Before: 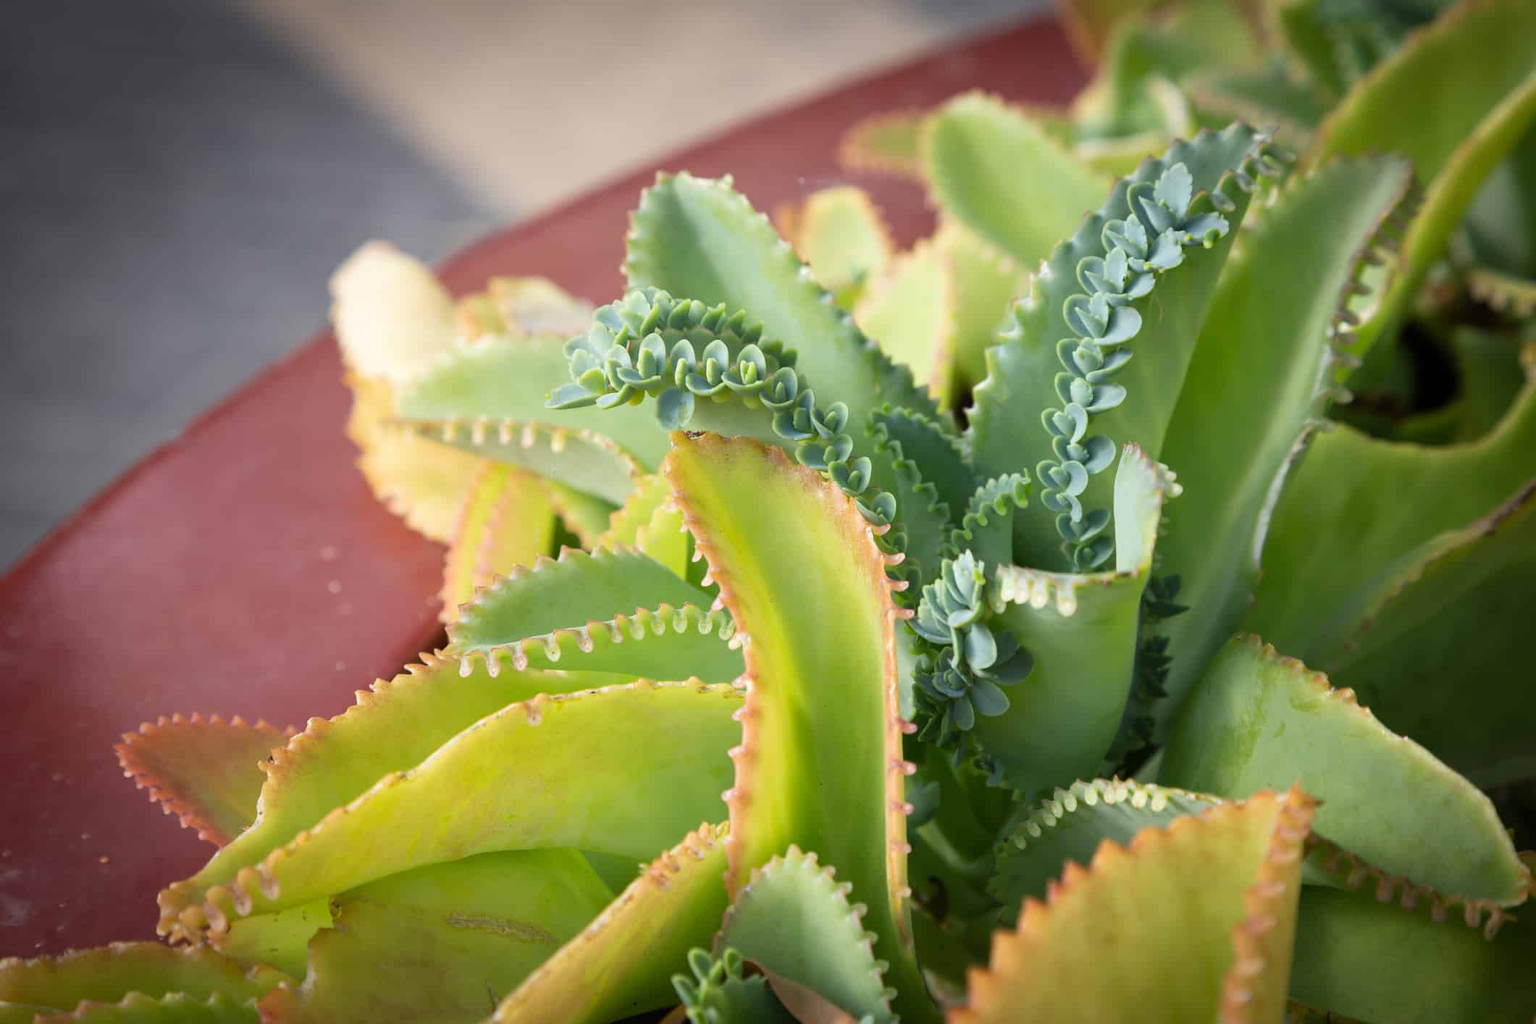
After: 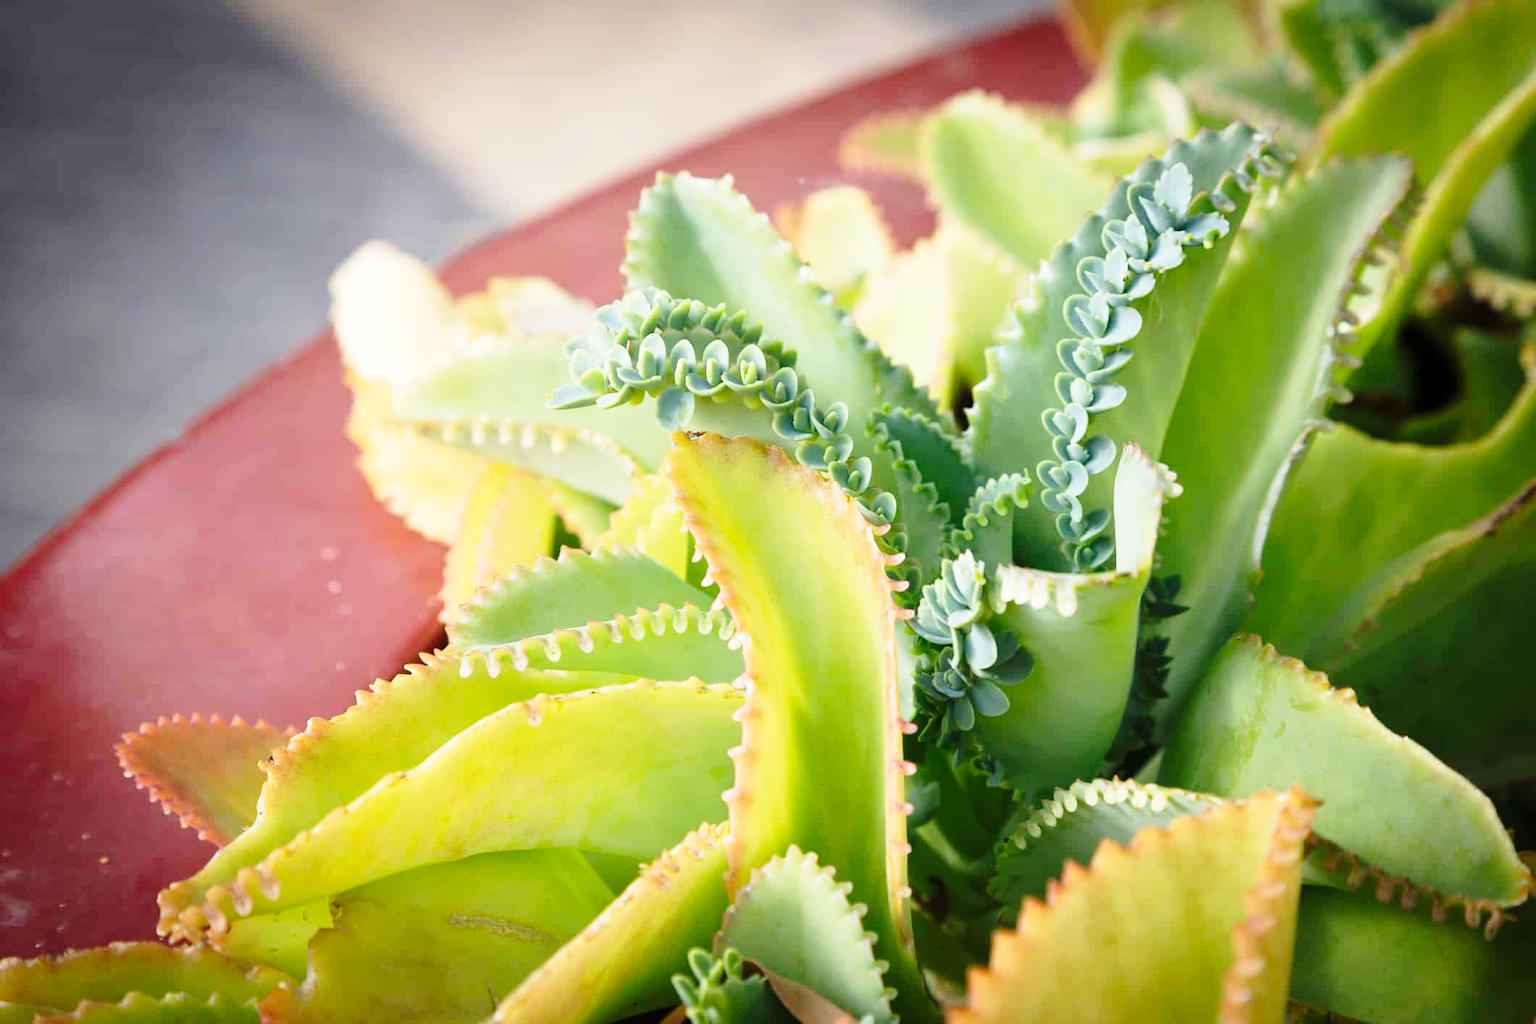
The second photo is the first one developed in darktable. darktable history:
base curve: curves: ch0 [(0, 0) (0.028, 0.03) (0.121, 0.232) (0.46, 0.748) (0.859, 0.968) (1, 1)], exposure shift 0.577, preserve colors none
